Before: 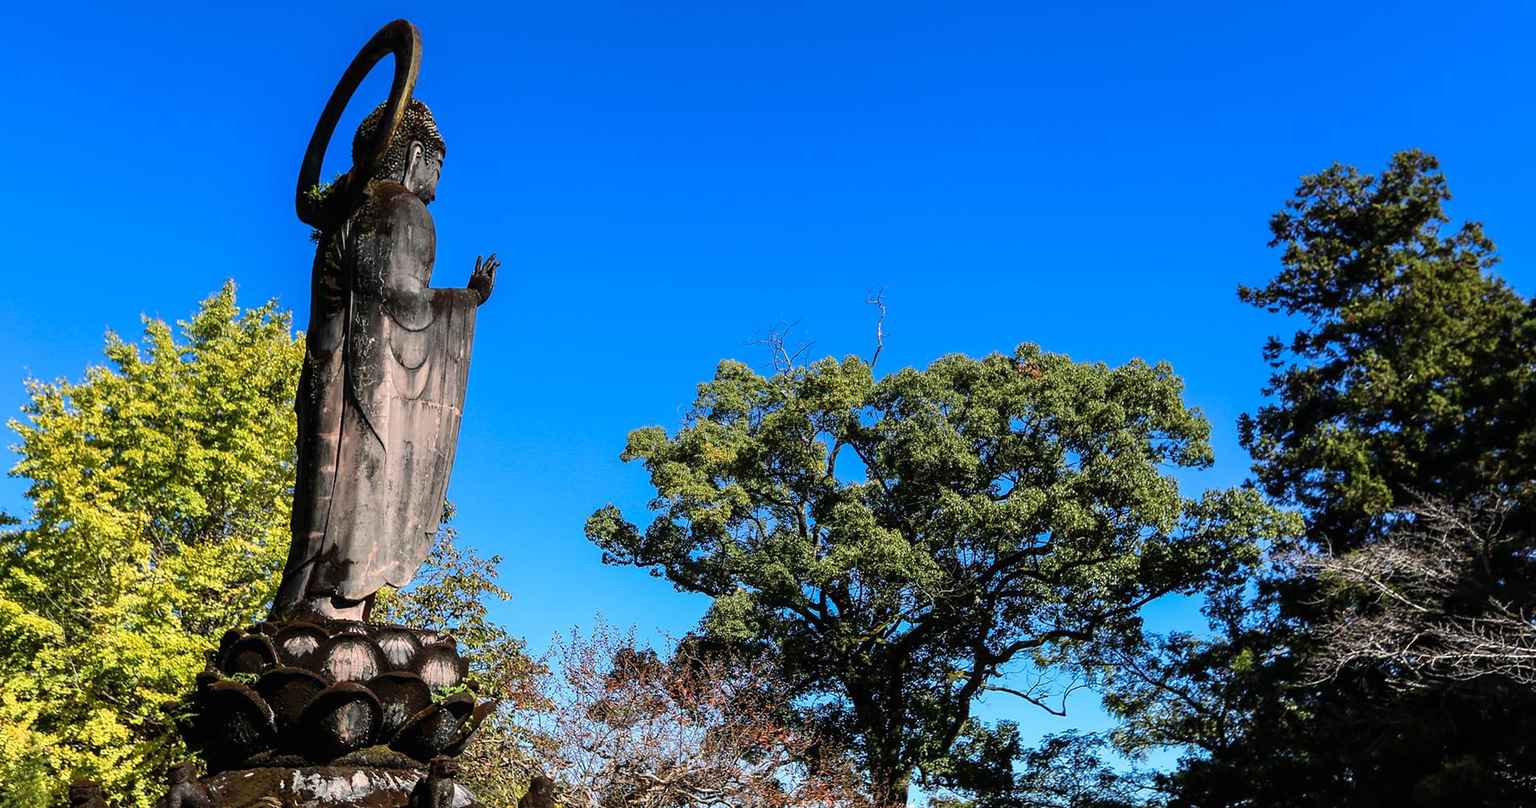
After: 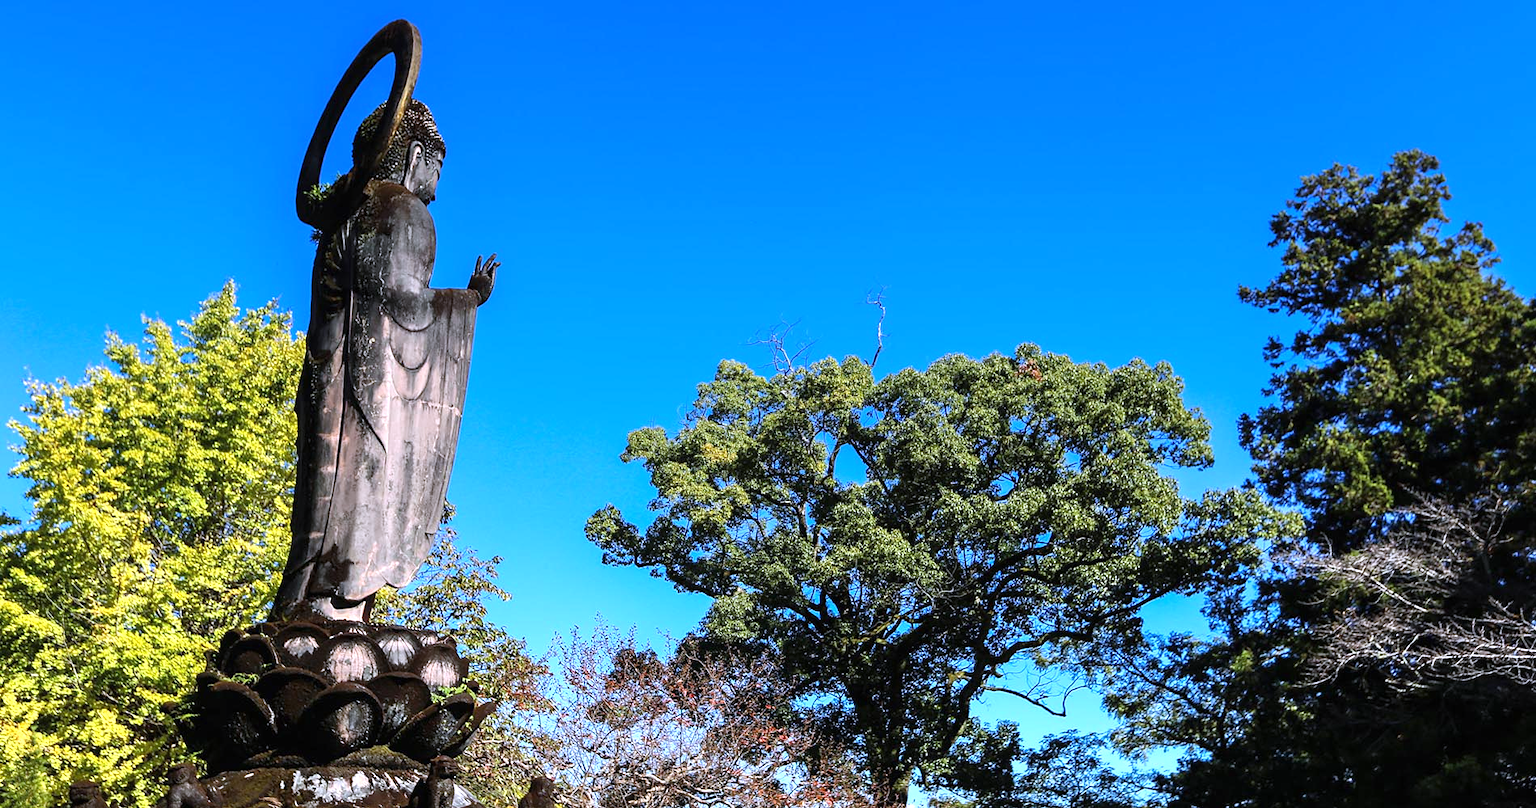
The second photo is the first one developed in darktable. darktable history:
exposure: black level correction 0, exposure 0.5 EV, compensate exposure bias true, compensate highlight preservation false
white balance: red 0.967, blue 1.119, emerald 0.756
